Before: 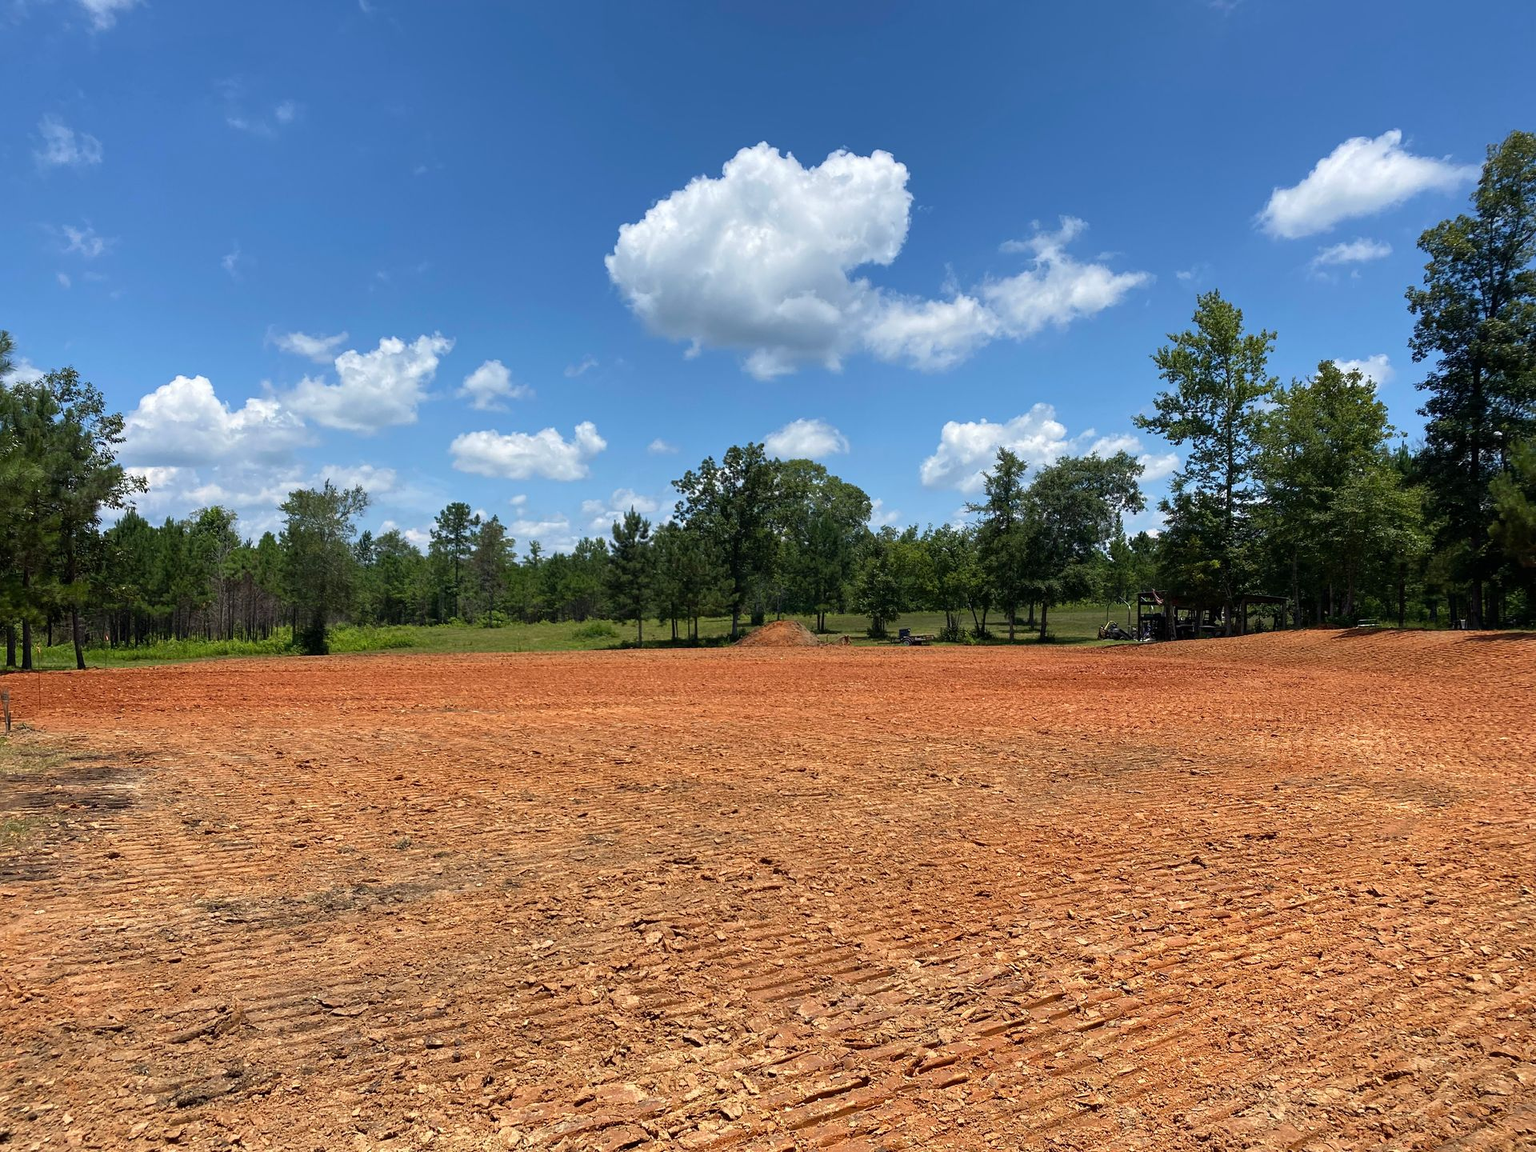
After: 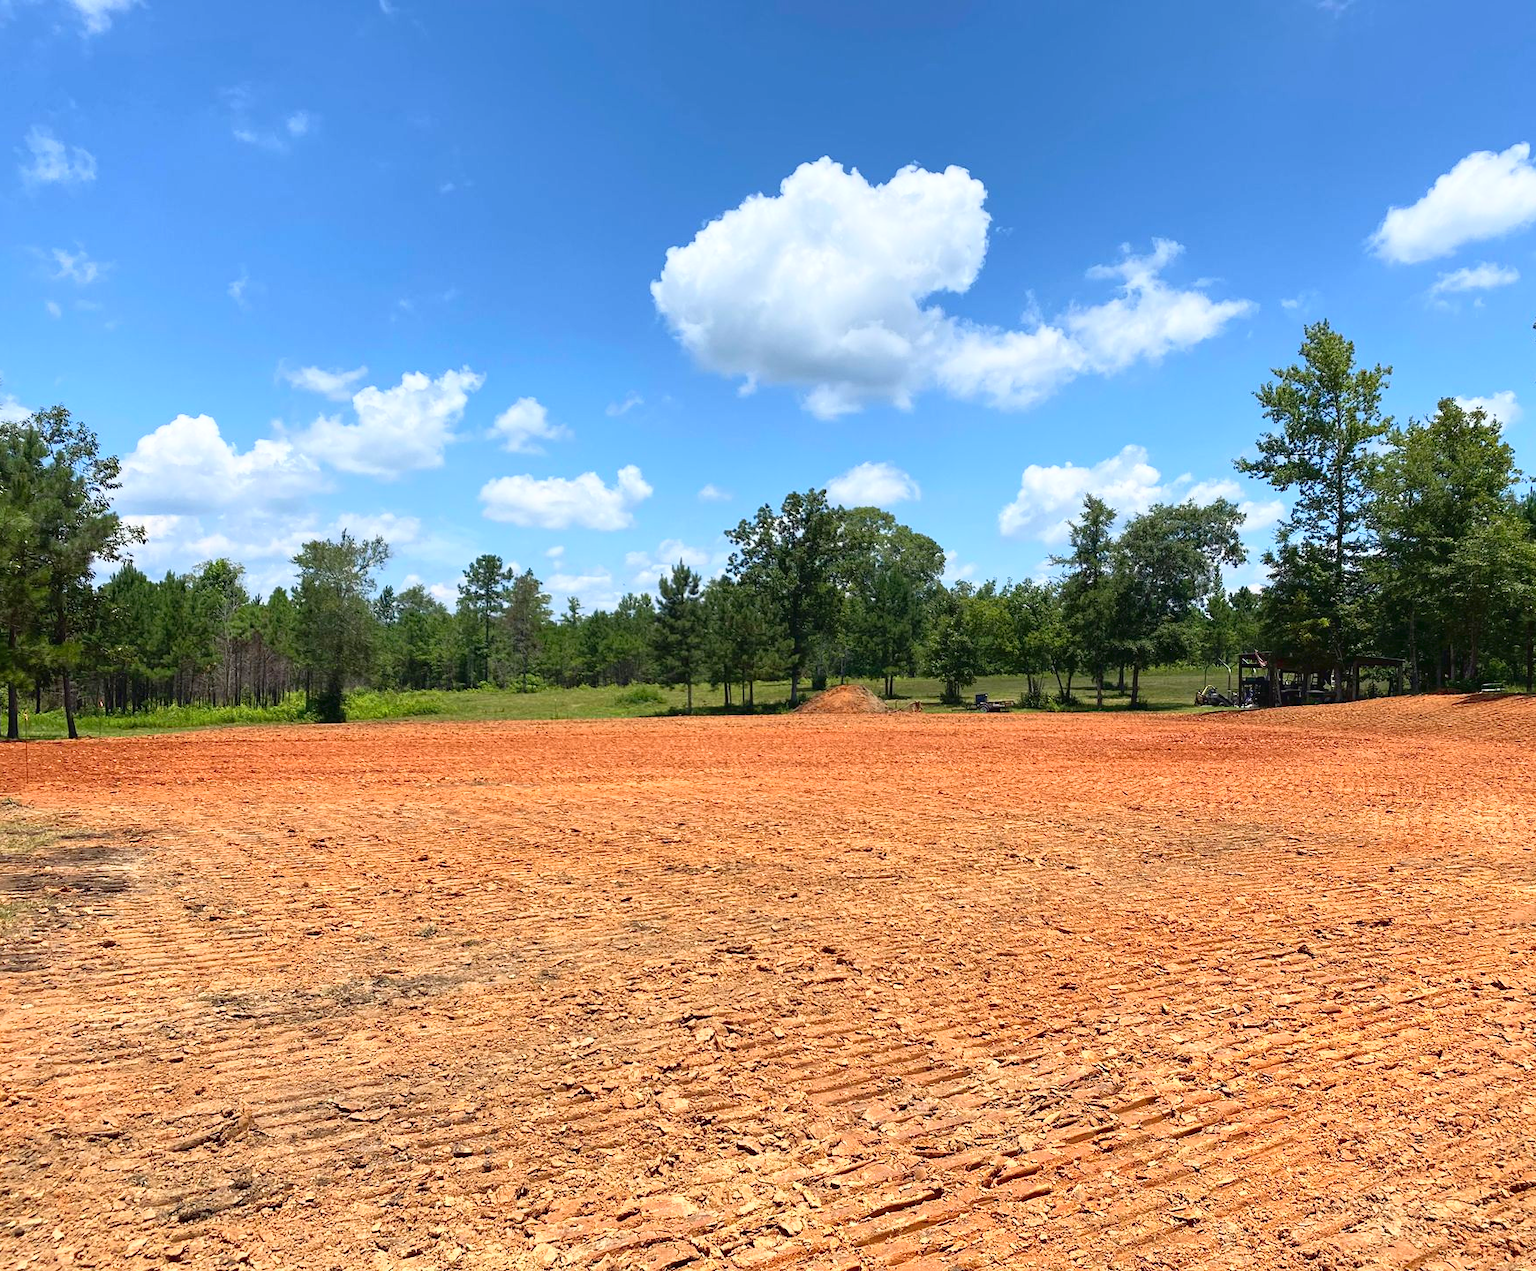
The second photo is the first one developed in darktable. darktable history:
crop and rotate: left 1.024%, right 8.333%
tone curve: curves: ch0 [(0.003, 0.029) (0.188, 0.252) (0.46, 0.56) (0.608, 0.748) (0.871, 0.955) (1, 1)]; ch1 [(0, 0) (0.35, 0.356) (0.45, 0.453) (0.508, 0.515) (0.618, 0.634) (1, 1)]; ch2 [(0, 0) (0.456, 0.469) (0.5, 0.5) (0.634, 0.625) (1, 1)], color space Lab, linked channels
